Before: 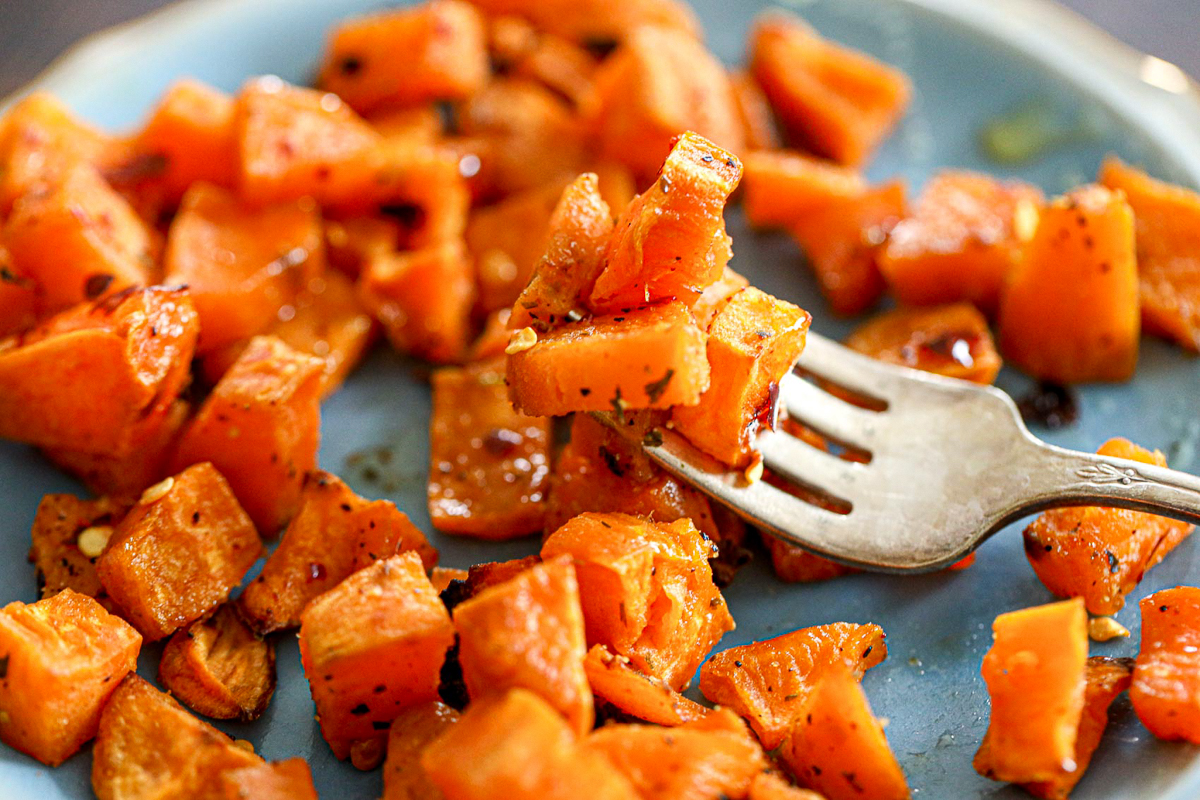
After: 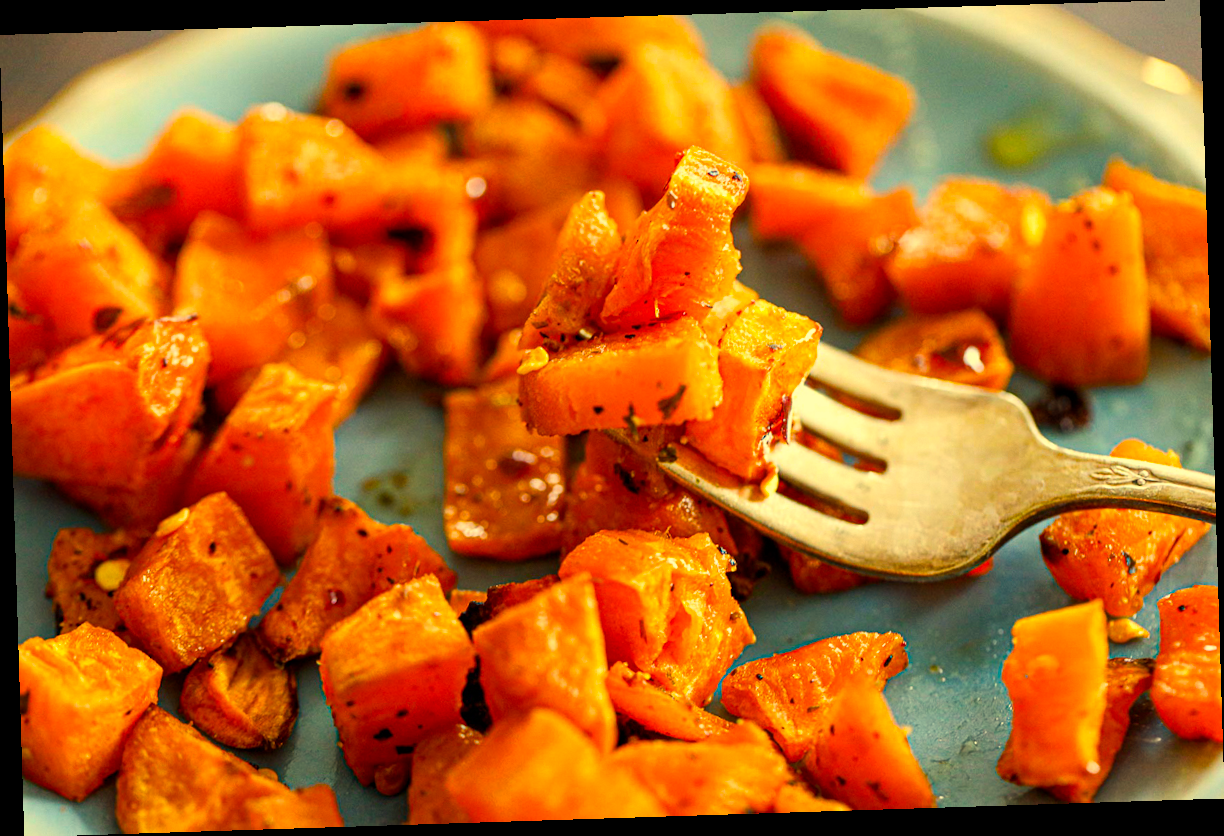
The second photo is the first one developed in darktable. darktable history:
white balance: red 1.08, blue 0.791
color balance rgb: perceptual saturation grading › global saturation 30%, global vibrance 20%
rotate and perspective: rotation -1.77°, lens shift (horizontal) 0.004, automatic cropping off
